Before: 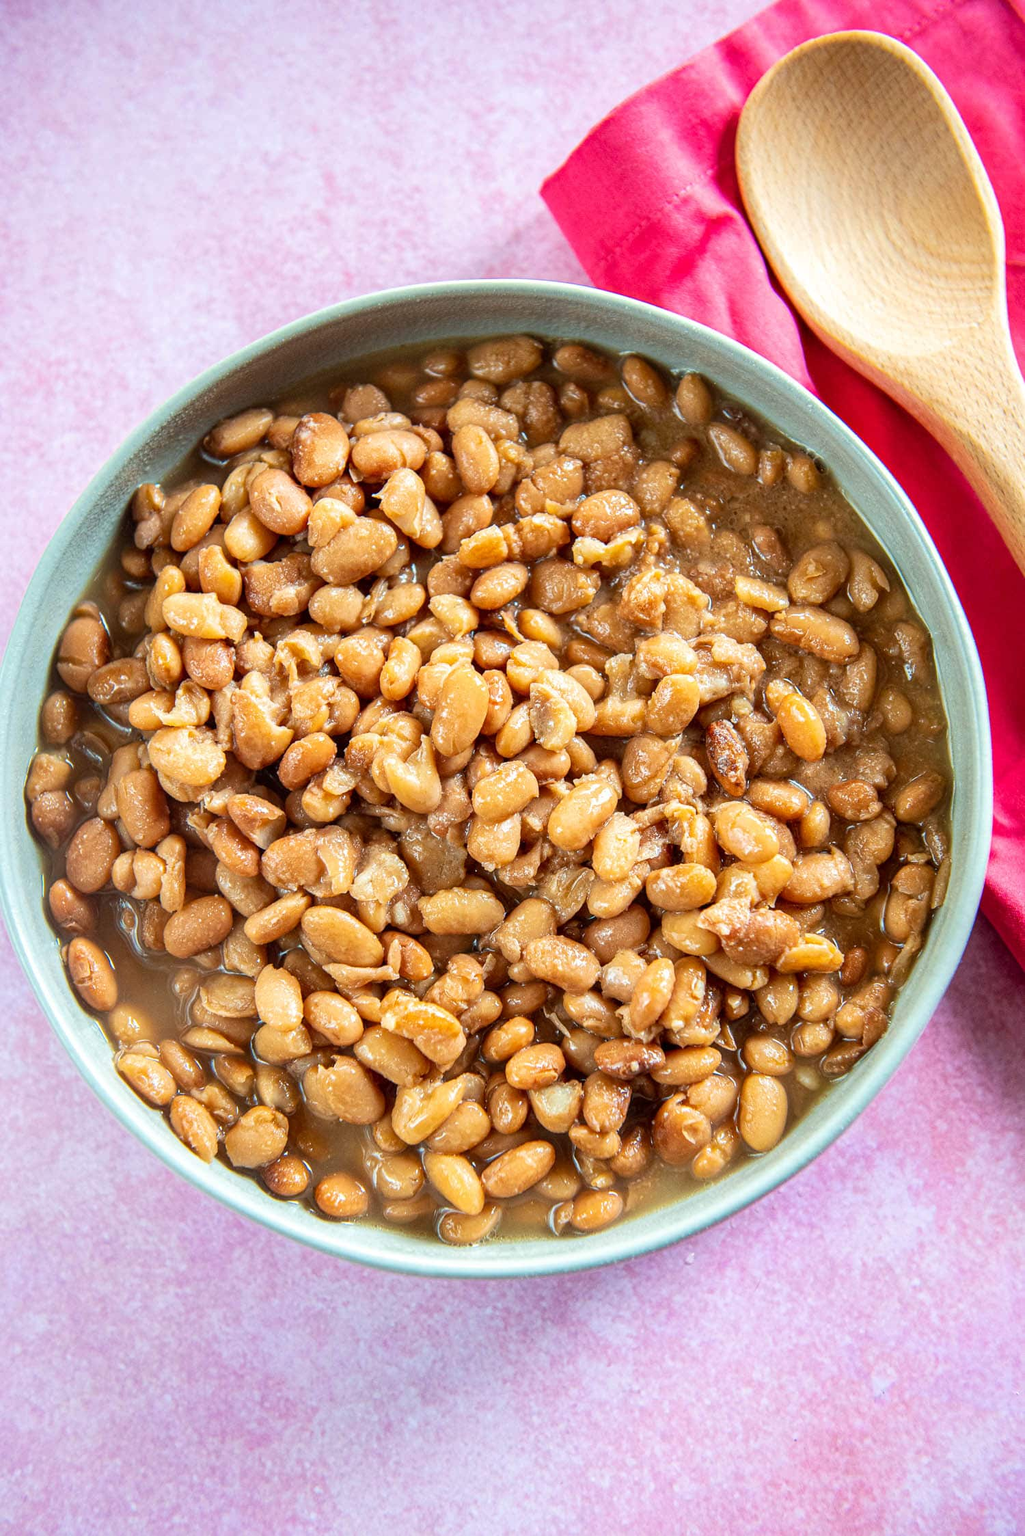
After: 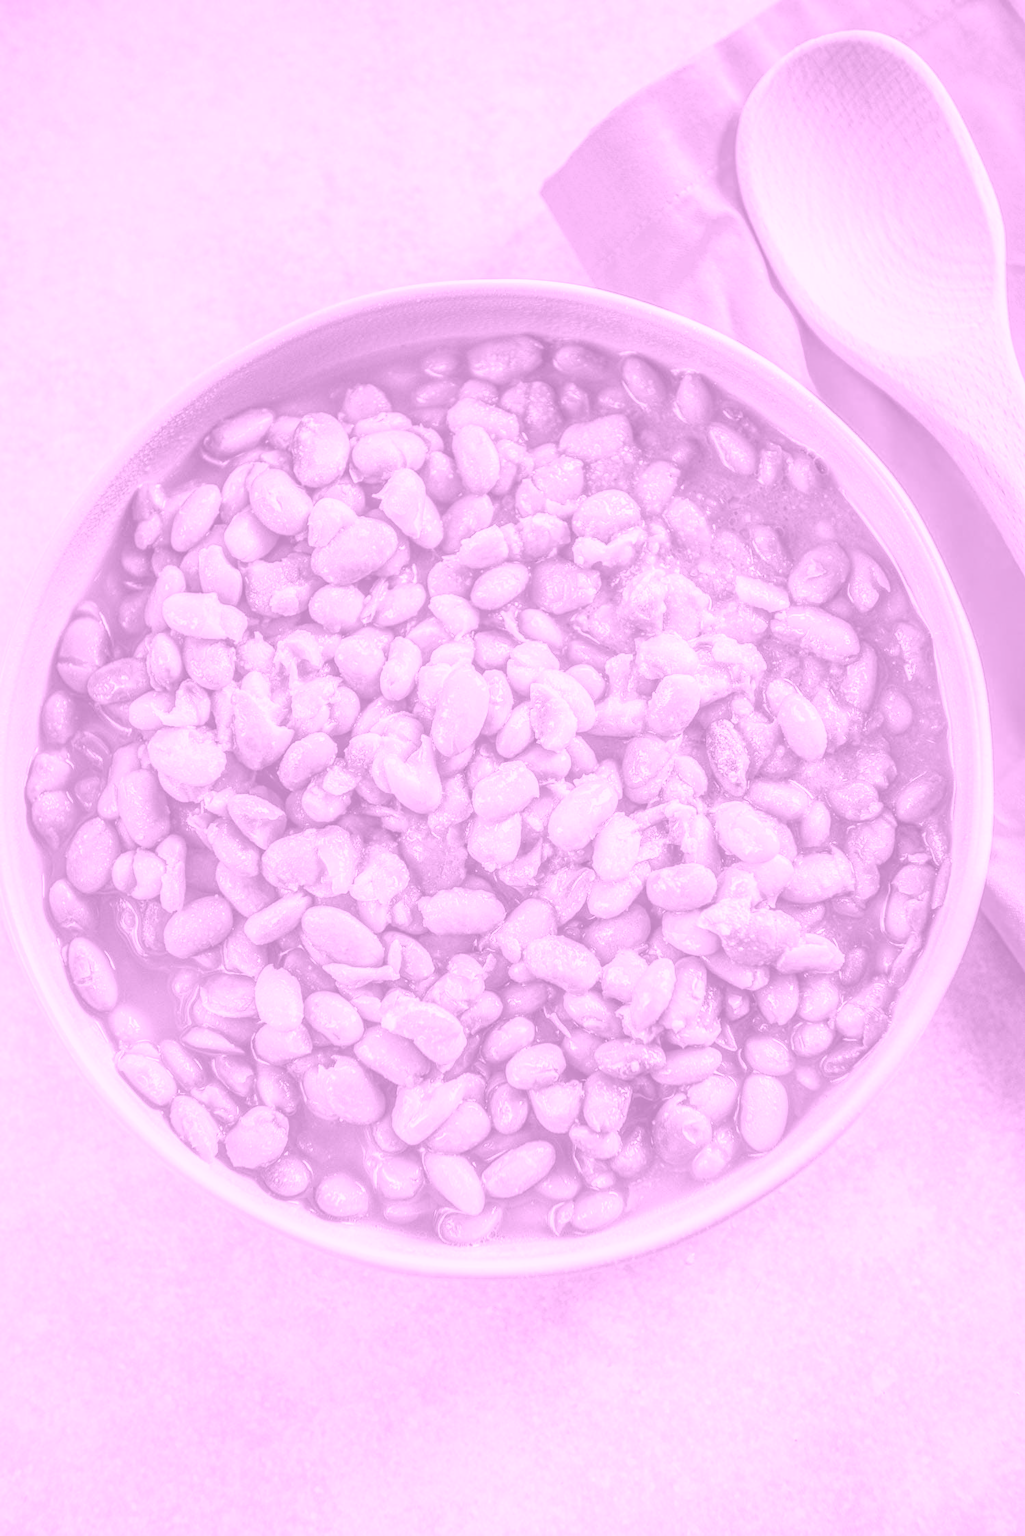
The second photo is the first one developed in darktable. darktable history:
colorize: hue 331.2°, saturation 75%, source mix 30.28%, lightness 70.52%, version 1
local contrast: highlights 0%, shadows 0%, detail 182%
